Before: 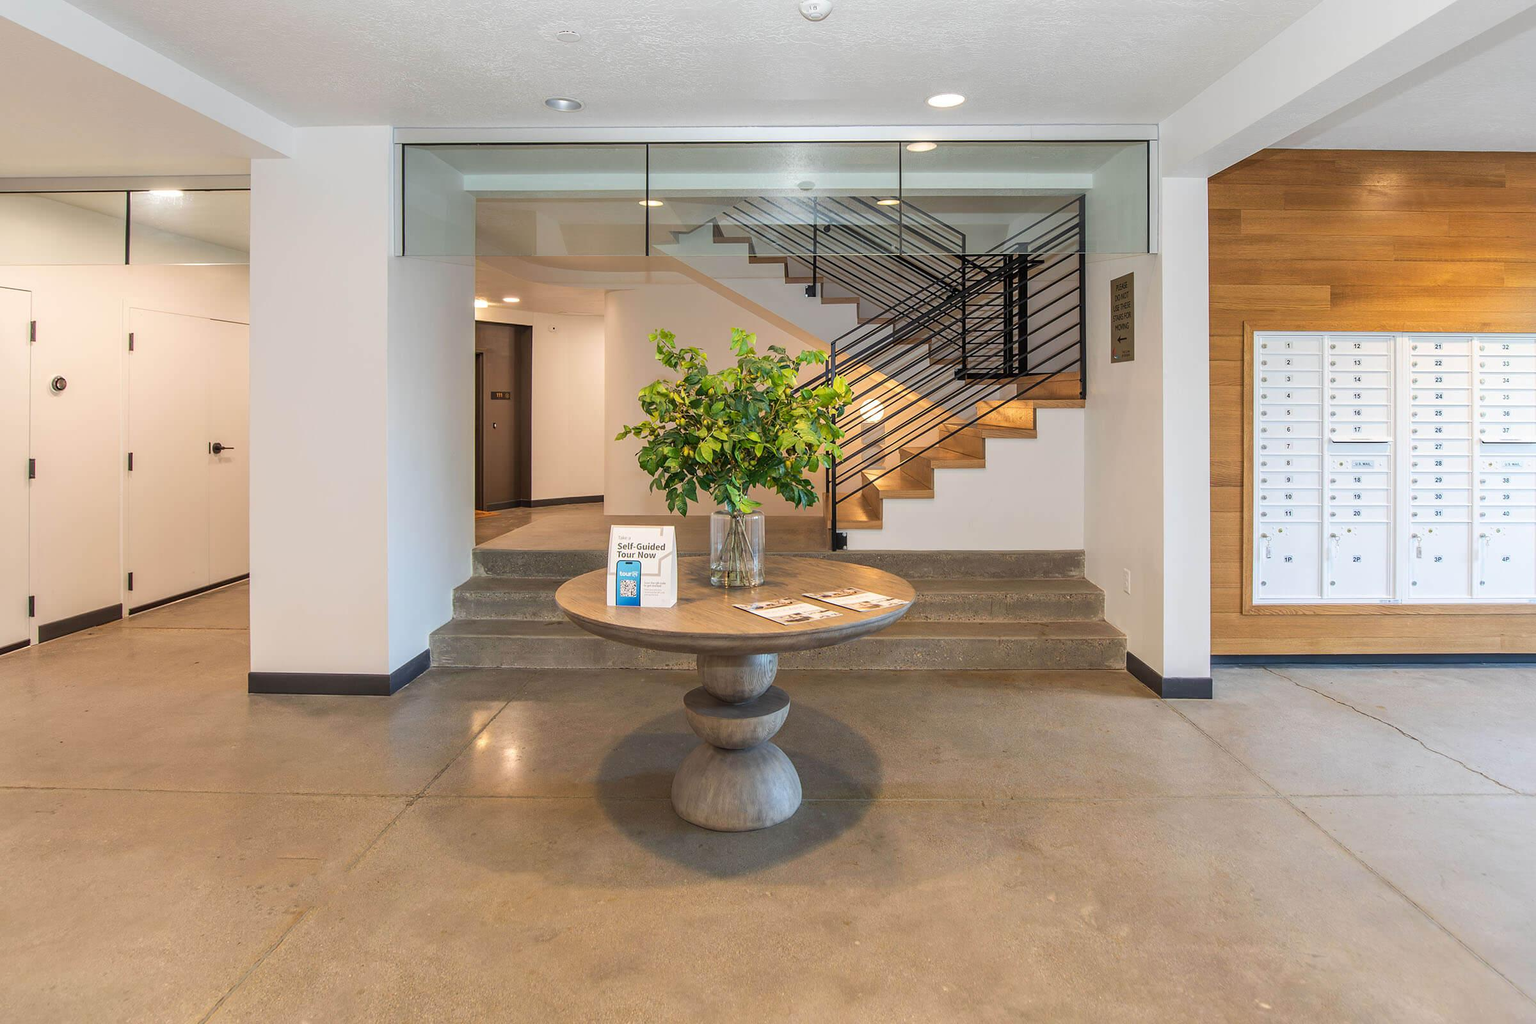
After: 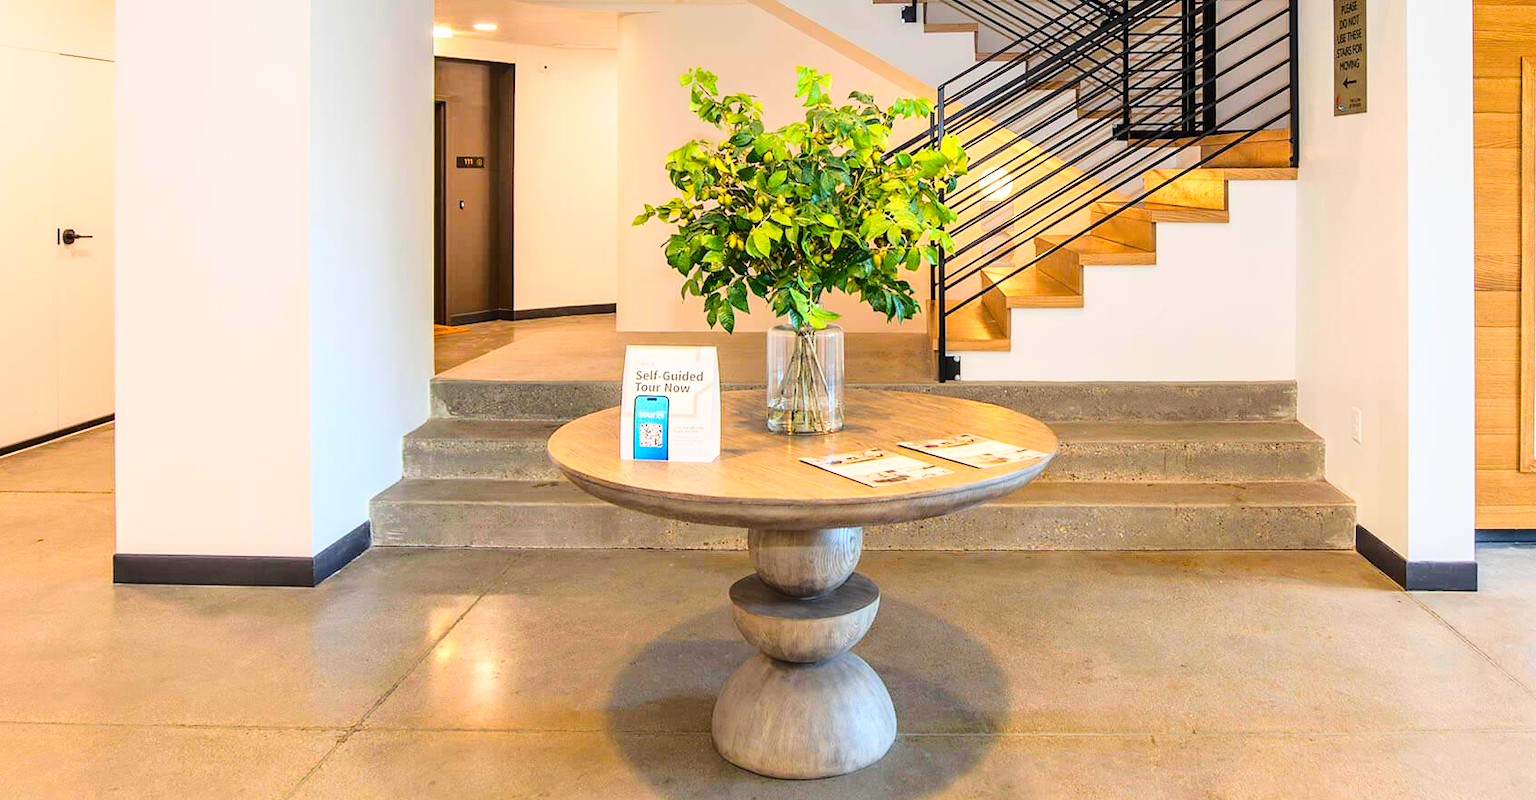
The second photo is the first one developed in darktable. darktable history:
crop: left 10.98%, top 27.462%, right 18.322%, bottom 17.245%
base curve: curves: ch0 [(0, 0) (0.032, 0.037) (0.105, 0.228) (0.435, 0.76) (0.856, 0.983) (1, 1)]
color balance rgb: linear chroma grading › global chroma 14.957%, perceptual saturation grading › global saturation 15.425%, perceptual saturation grading › highlights -19.152%, perceptual saturation grading › shadows 19.611%
